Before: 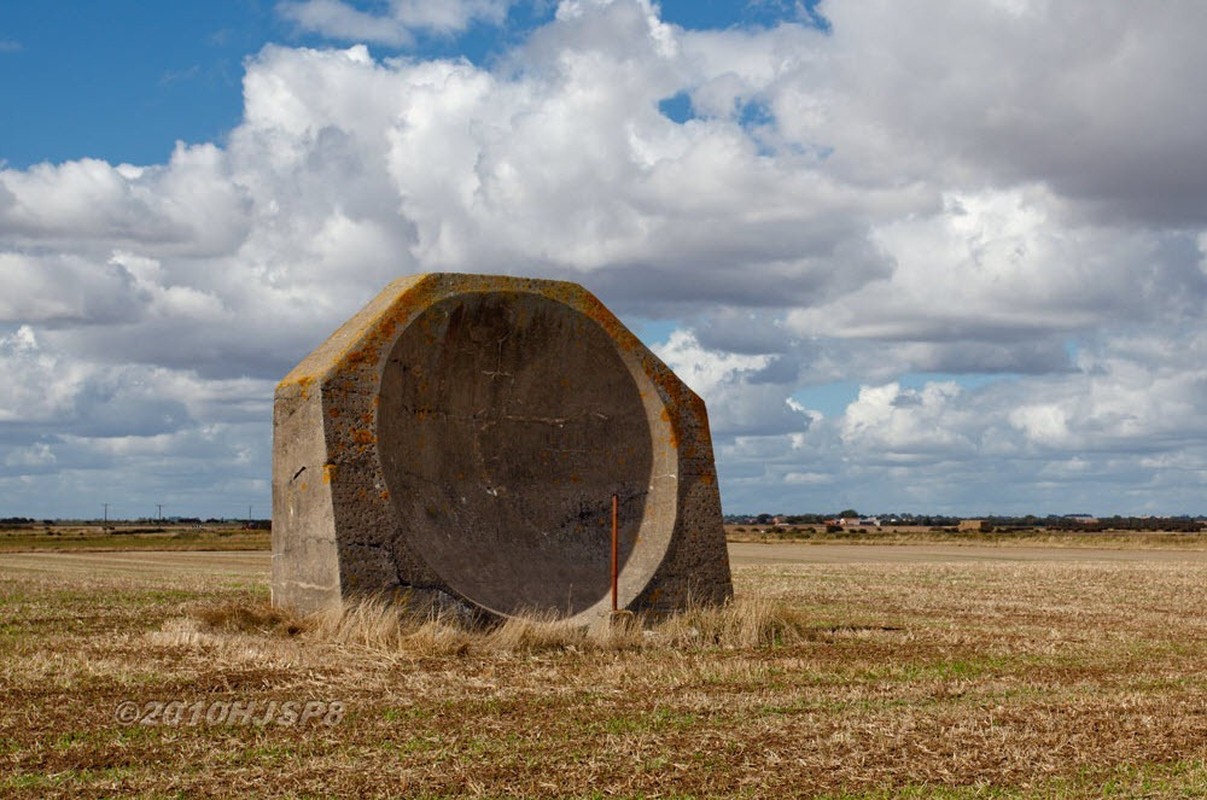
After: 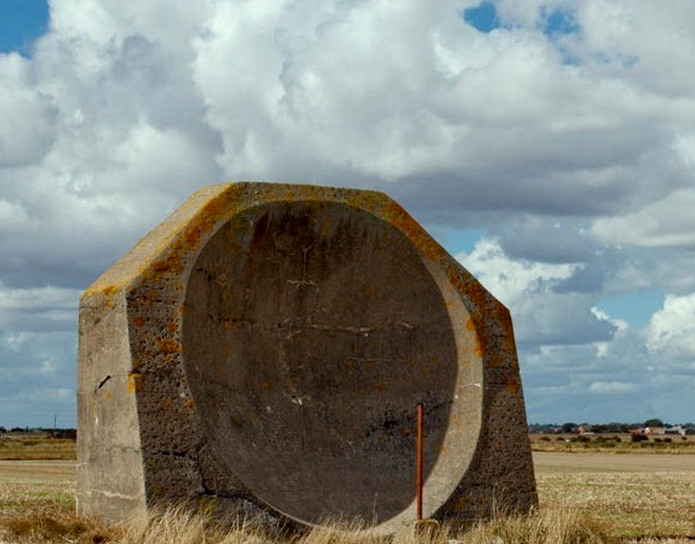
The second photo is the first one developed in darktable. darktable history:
crop: left 16.174%, top 11.4%, right 26.211%, bottom 20.558%
color correction: highlights a* -6.77, highlights b* 0.436
exposure: black level correction 0.004, exposure 0.017 EV, compensate highlight preservation false
